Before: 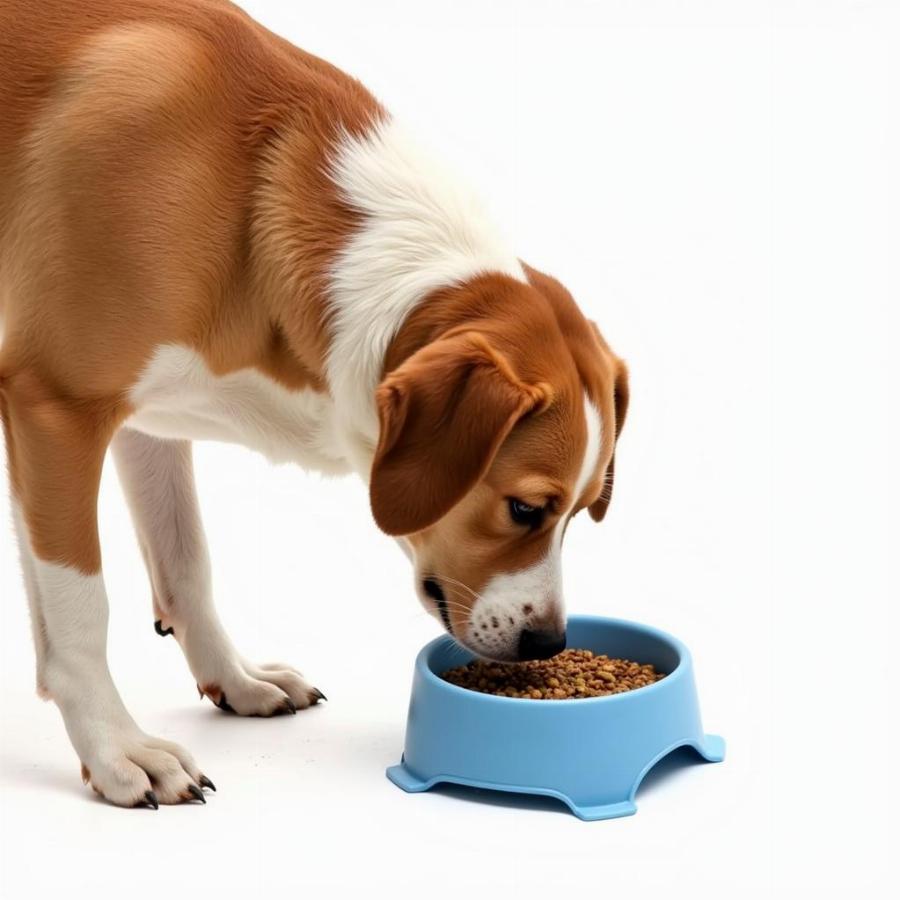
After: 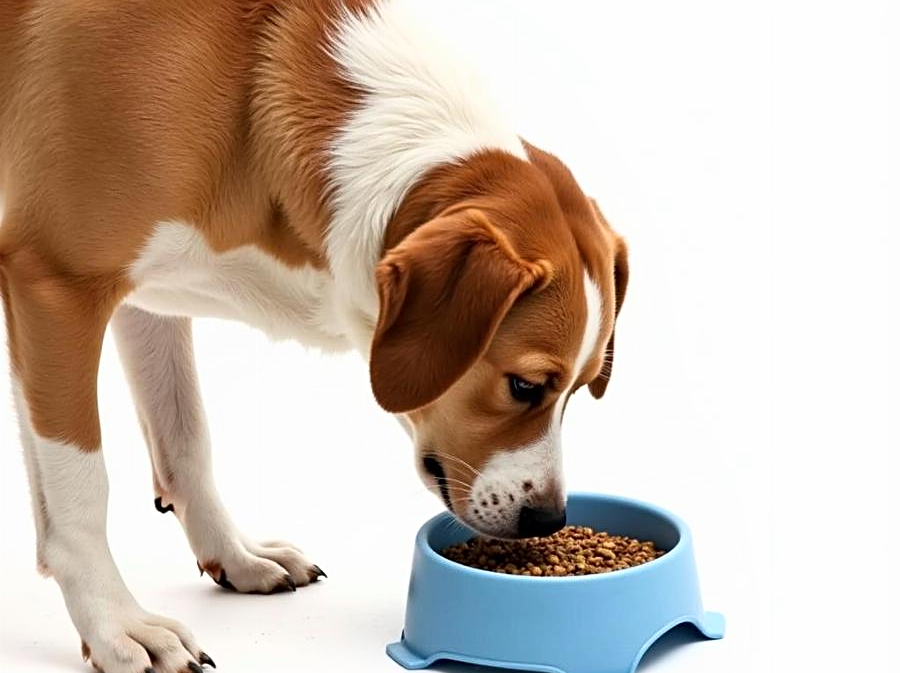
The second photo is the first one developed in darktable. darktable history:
crop: top 13.698%, bottom 11.459%
sharpen: radius 2.779
shadows and highlights: shadows -0.241, highlights 38.1
